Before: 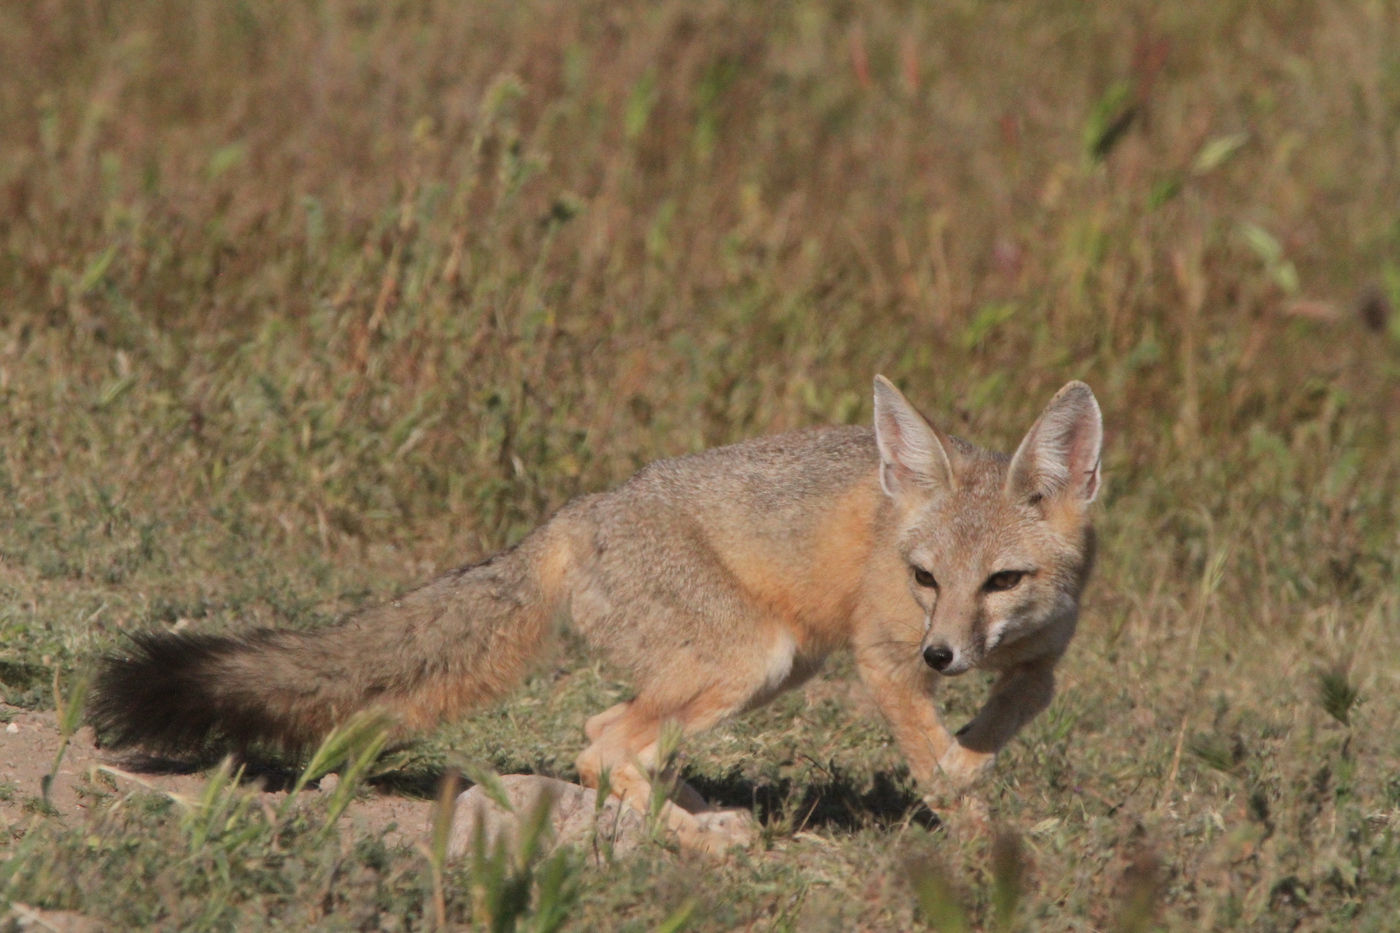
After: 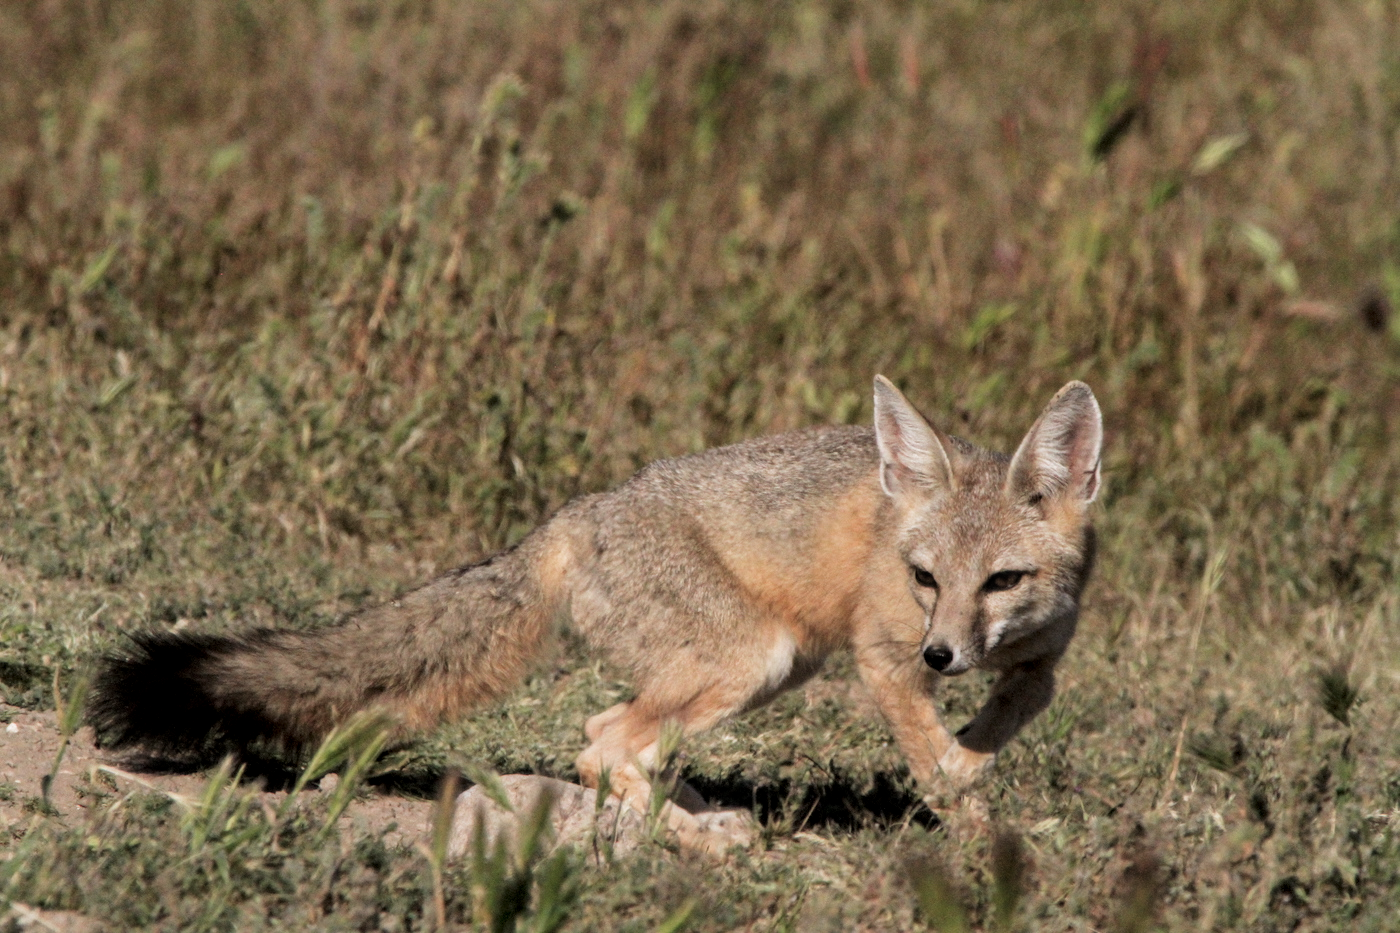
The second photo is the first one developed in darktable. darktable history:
filmic rgb: black relative exposure -8.2 EV, white relative exposure 2.2 EV, threshold 3 EV, hardness 7.11, latitude 75%, contrast 1.325, highlights saturation mix -2%, shadows ↔ highlights balance 30%, preserve chrominance RGB euclidean norm, color science v5 (2021), contrast in shadows safe, contrast in highlights safe, enable highlight reconstruction true
local contrast: on, module defaults
